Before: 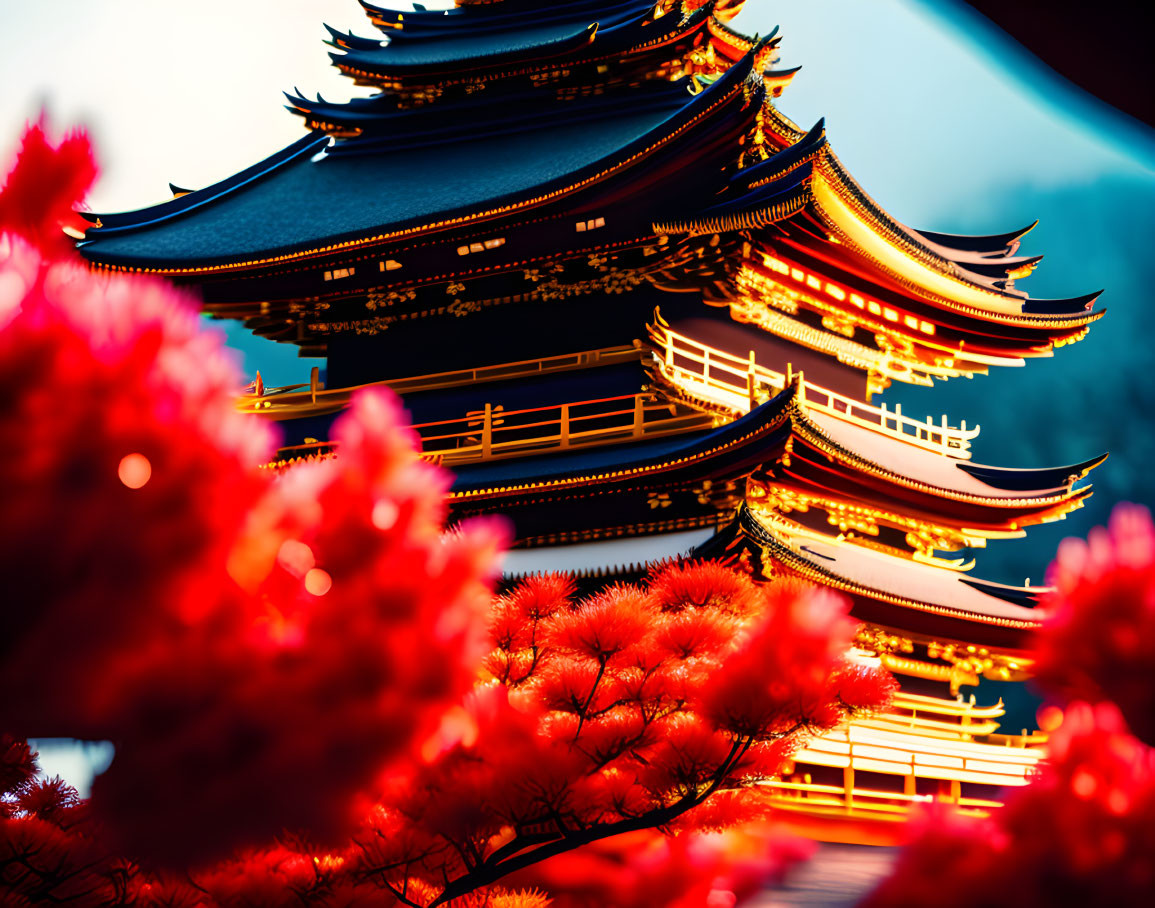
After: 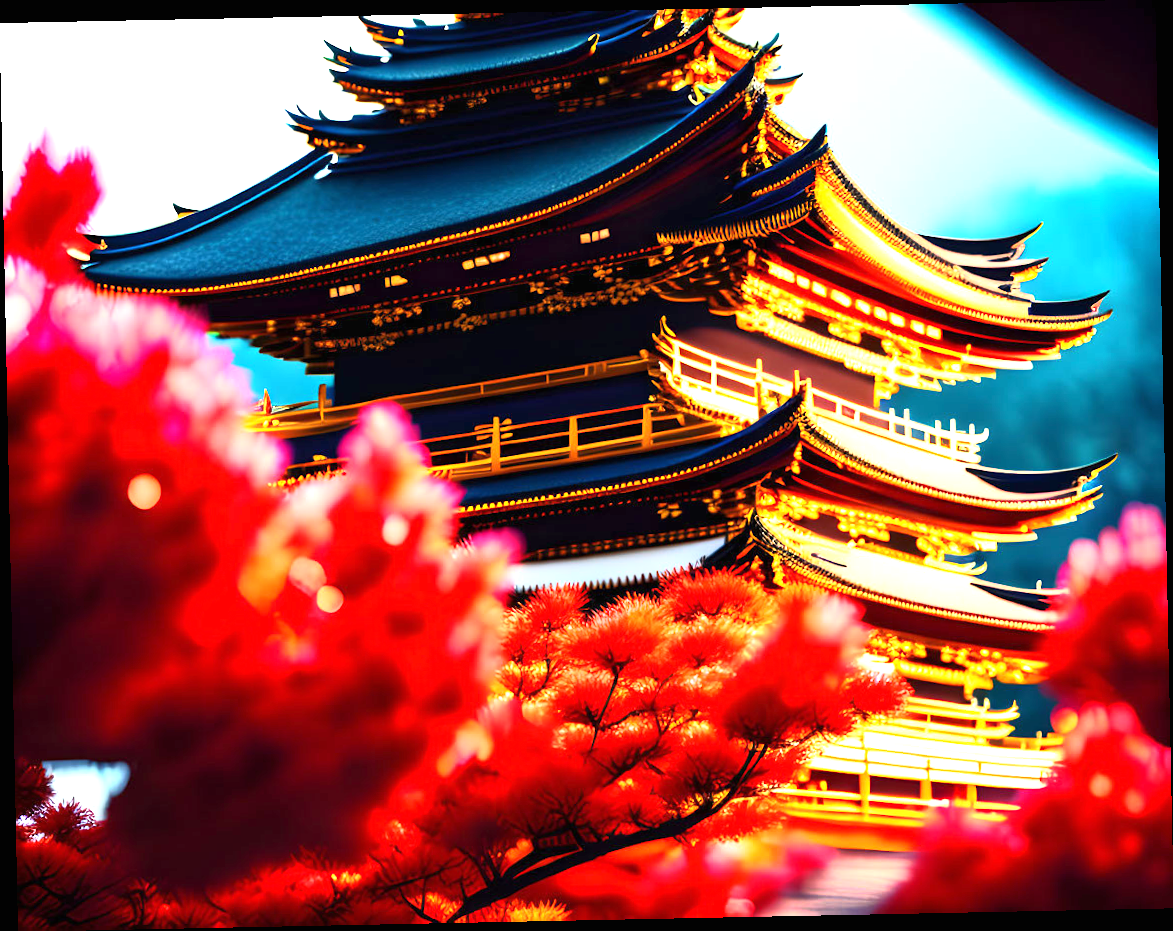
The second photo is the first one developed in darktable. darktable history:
exposure: black level correction 0, exposure 1.2 EV, compensate highlight preservation false
base curve: curves: ch0 [(0, 0) (0.257, 0.25) (0.482, 0.586) (0.757, 0.871) (1, 1)]
rotate and perspective: rotation -1.17°, automatic cropping off
